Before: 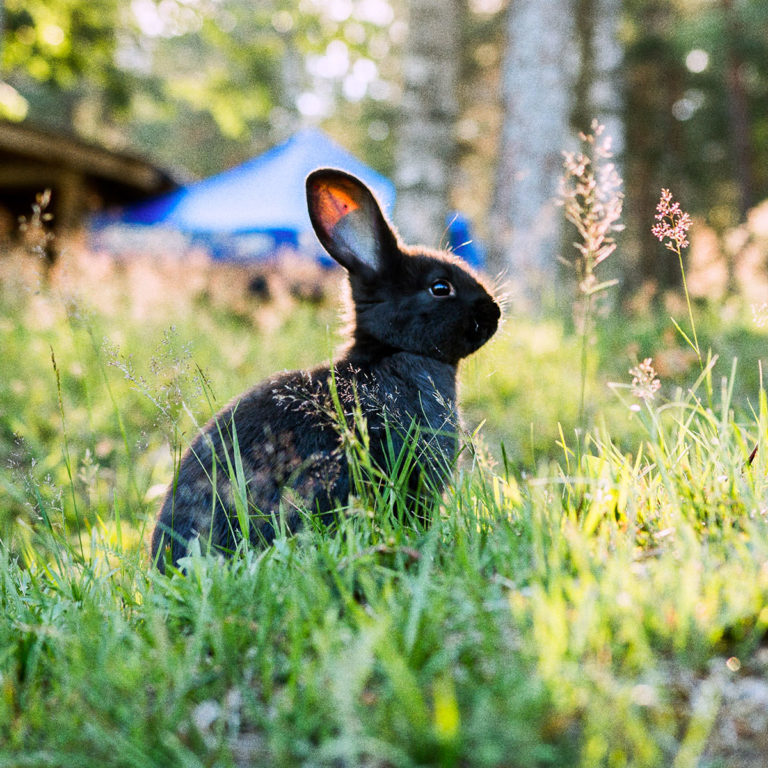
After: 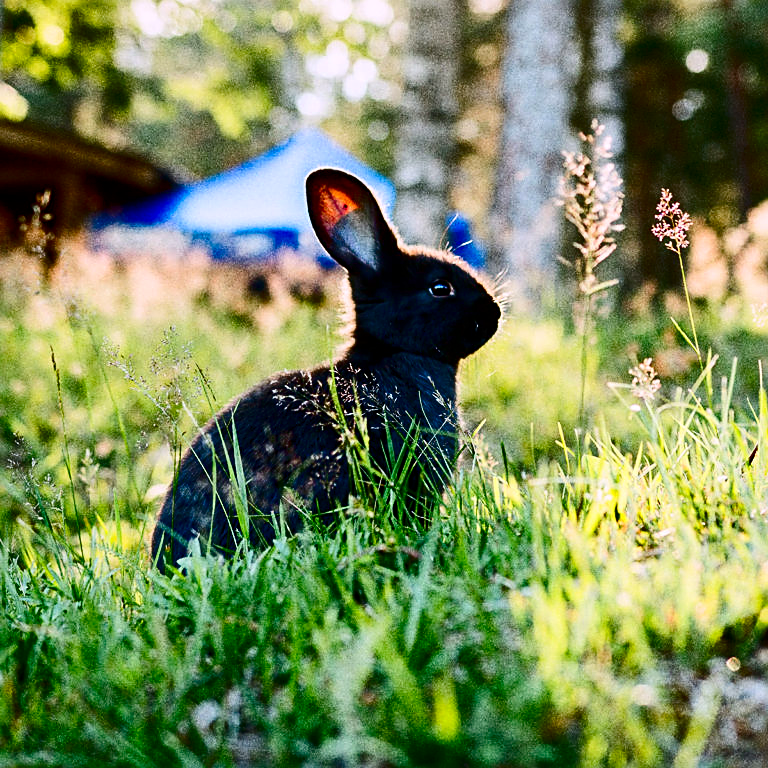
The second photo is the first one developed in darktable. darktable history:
sharpen: on, module defaults
color balance rgb: perceptual saturation grading › global saturation 20%, perceptual saturation grading › highlights -25%, perceptual saturation grading › shadows 25%
contrast brightness saturation: contrast 0.24, brightness -0.24, saturation 0.14
